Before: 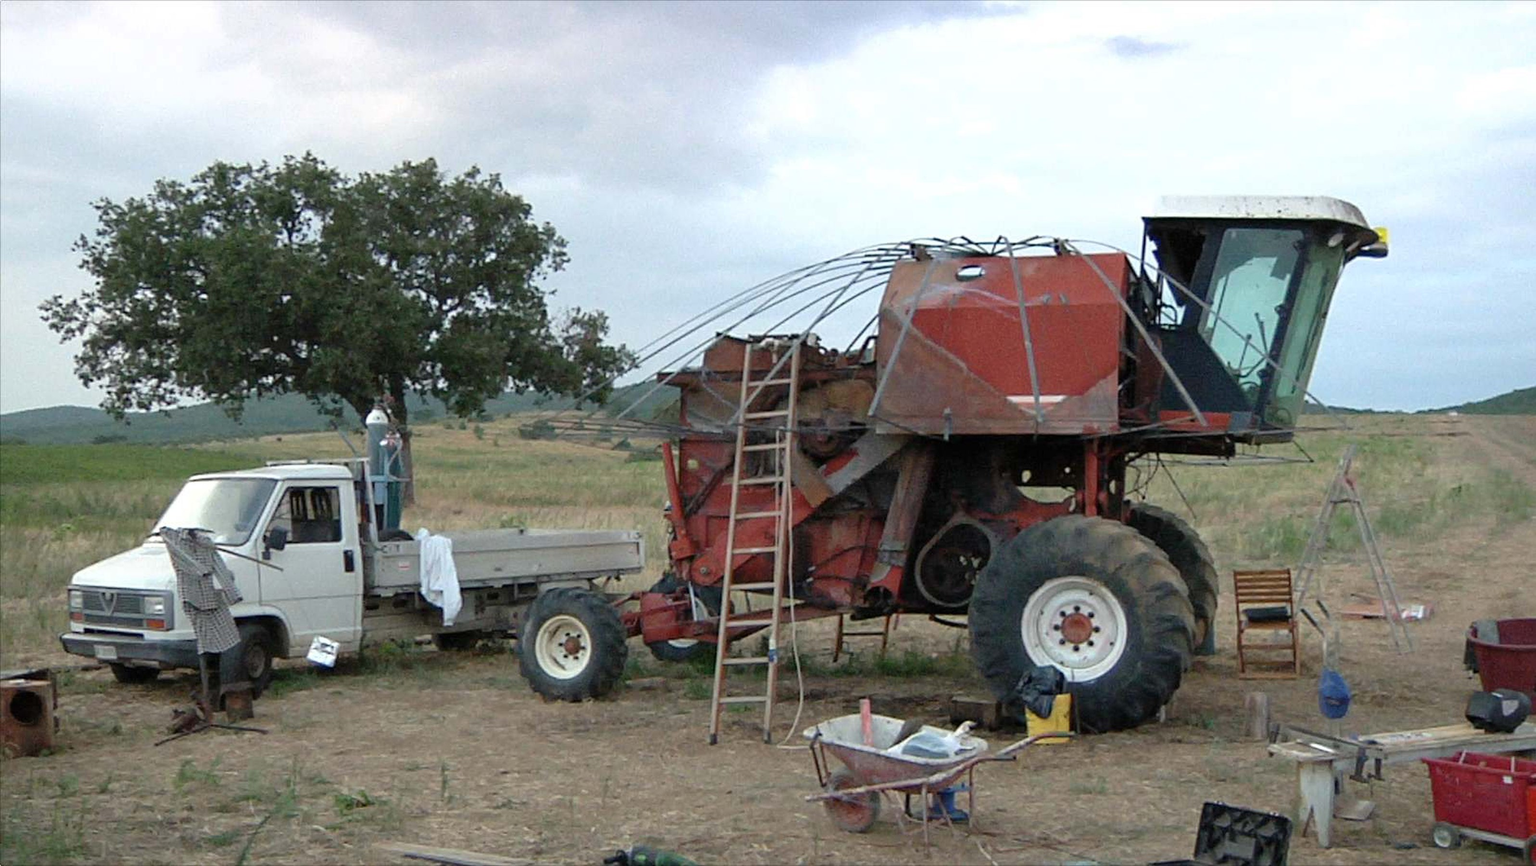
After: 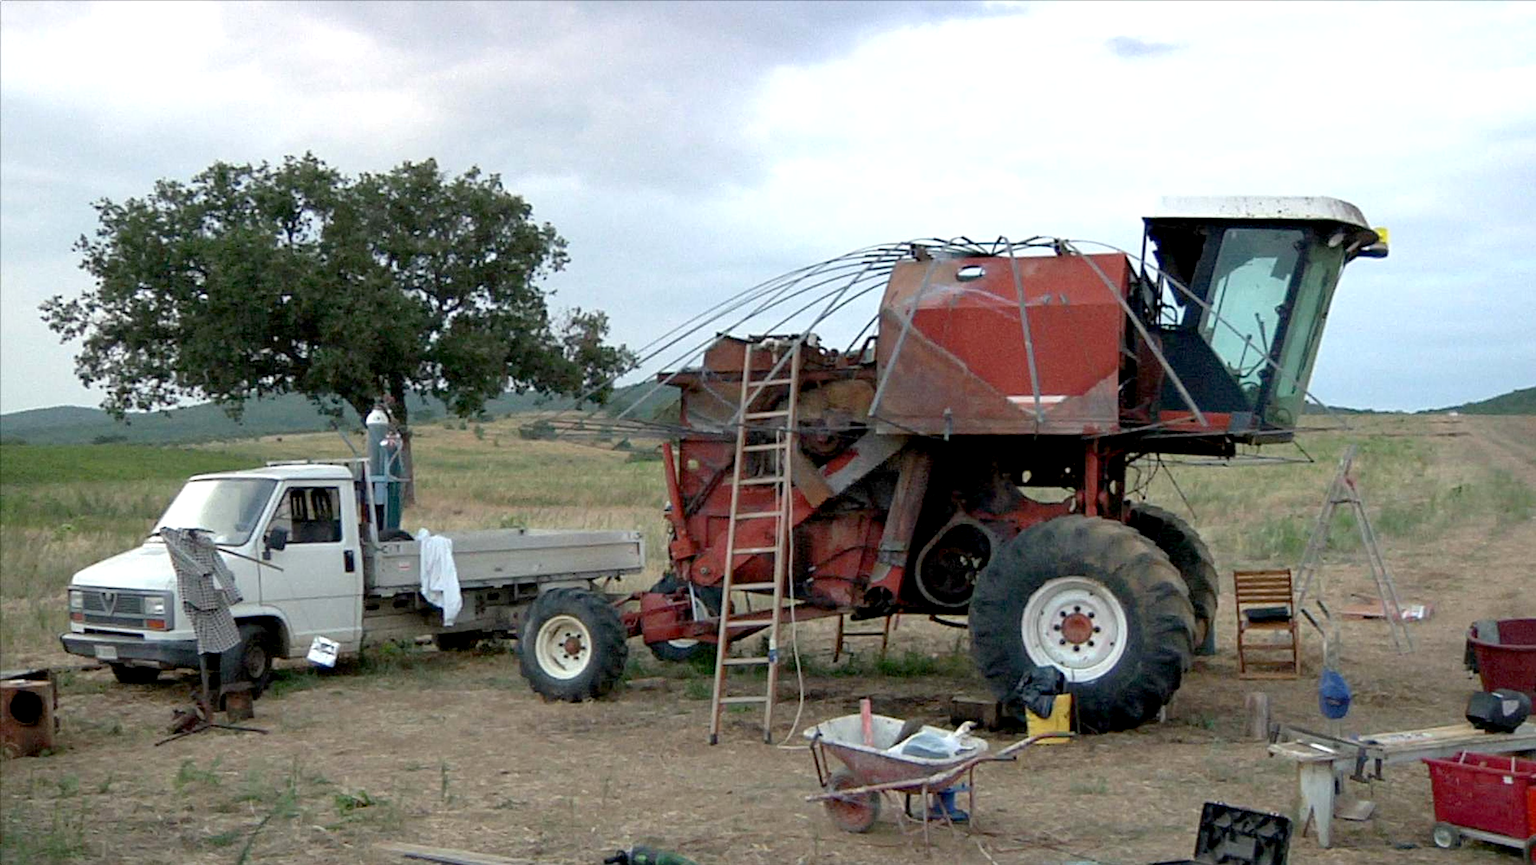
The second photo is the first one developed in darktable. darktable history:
exposure: black level correction 0.008, exposure 0.103 EV, compensate exposure bias true, compensate highlight preservation false
